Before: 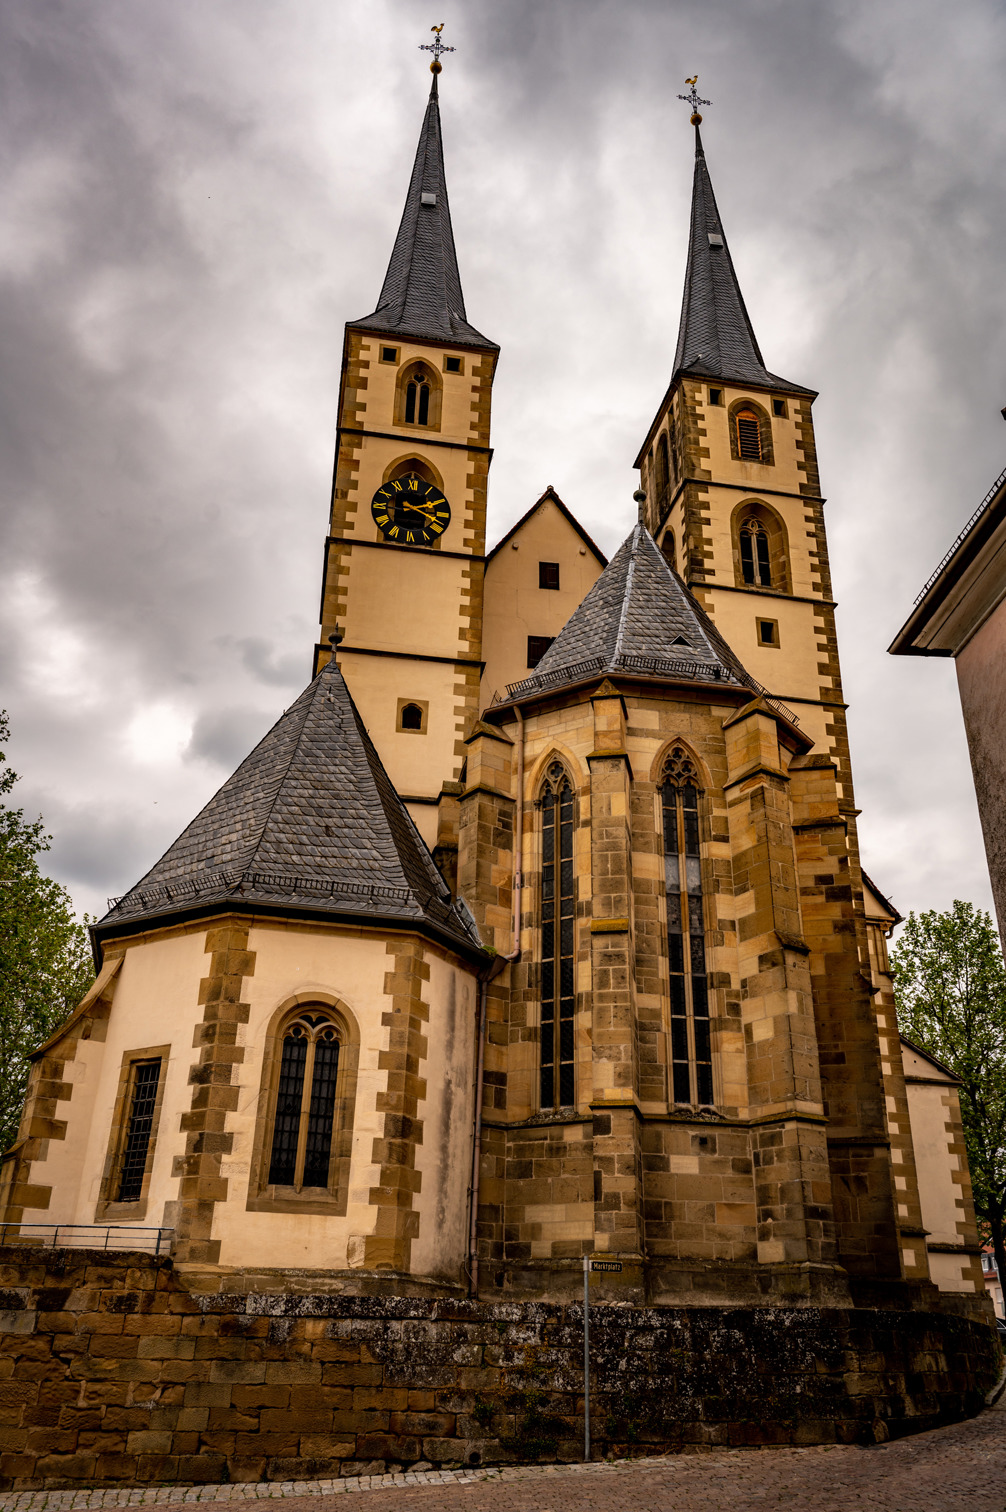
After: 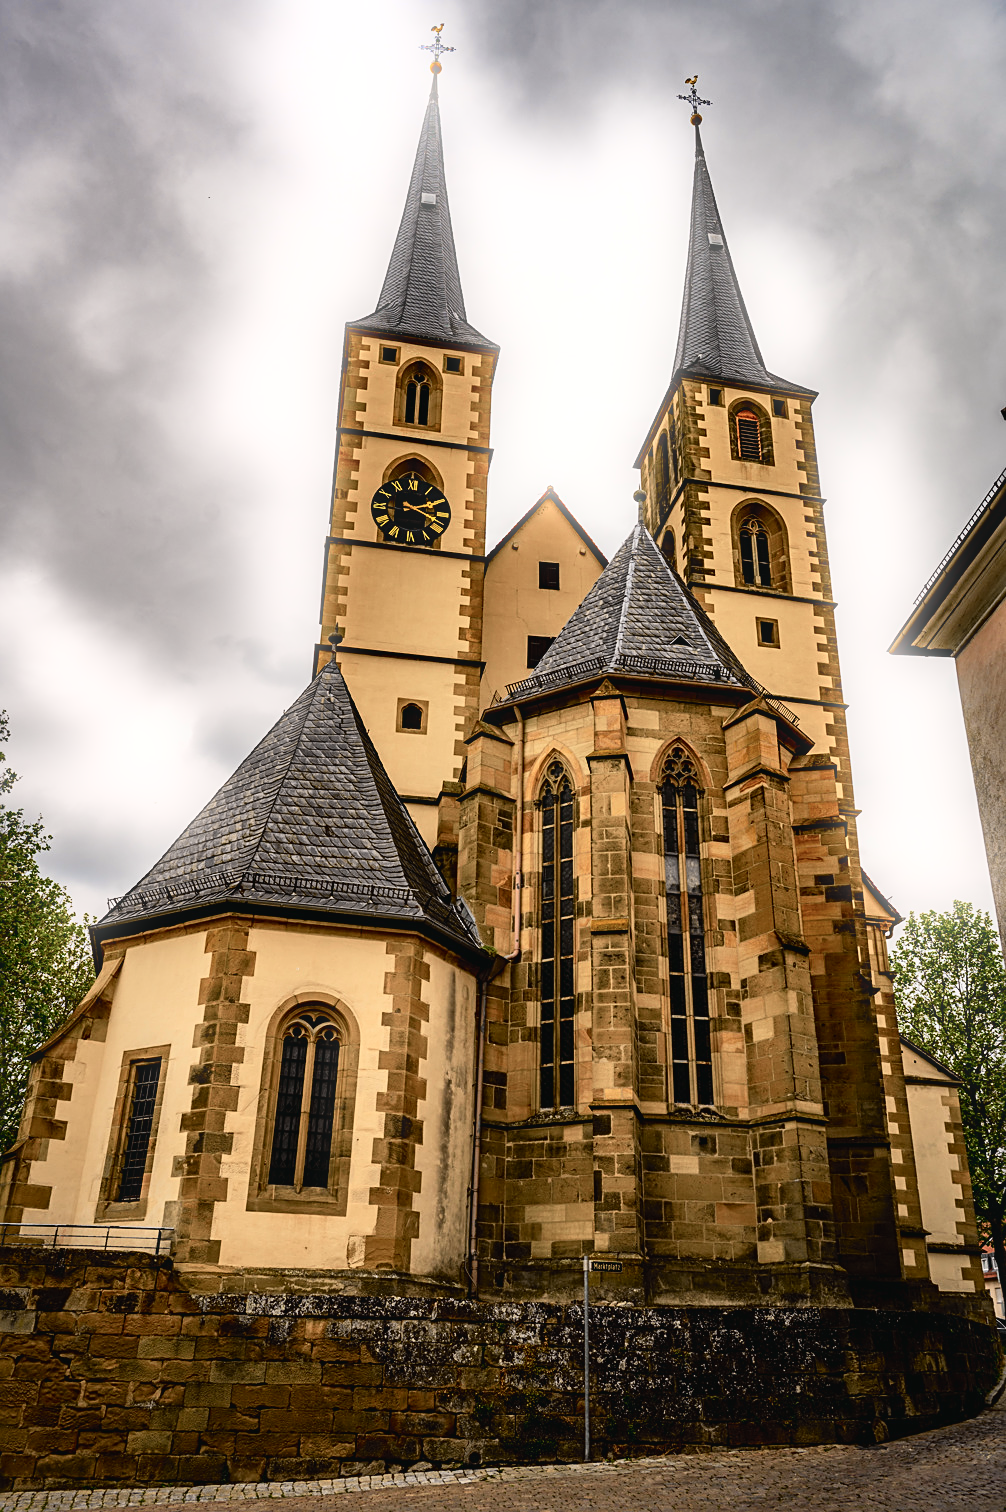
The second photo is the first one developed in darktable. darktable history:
bloom: size 5%, threshold 95%, strength 15%
tone curve: curves: ch0 [(0, 0.022) (0.114, 0.096) (0.282, 0.299) (0.456, 0.51) (0.613, 0.693) (0.786, 0.843) (0.999, 0.949)]; ch1 [(0, 0) (0.384, 0.365) (0.463, 0.447) (0.486, 0.474) (0.503, 0.5) (0.535, 0.522) (0.555, 0.546) (0.593, 0.599) (0.755, 0.793) (1, 1)]; ch2 [(0, 0) (0.369, 0.375) (0.449, 0.434) (0.501, 0.5) (0.528, 0.517) (0.561, 0.57) (0.612, 0.631) (0.668, 0.659) (1, 1)], color space Lab, independent channels, preserve colors none
color calibration: illuminant same as pipeline (D50), adaptation none (bypass)
sharpen: on, module defaults
